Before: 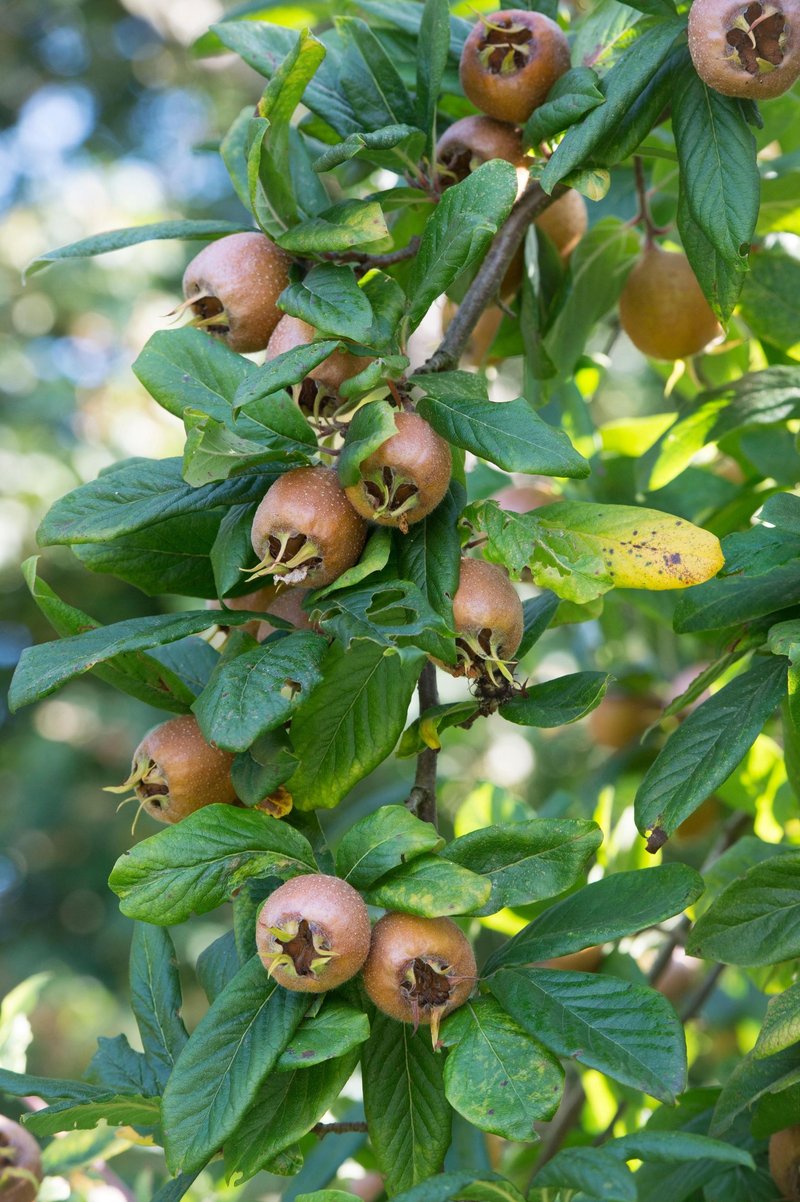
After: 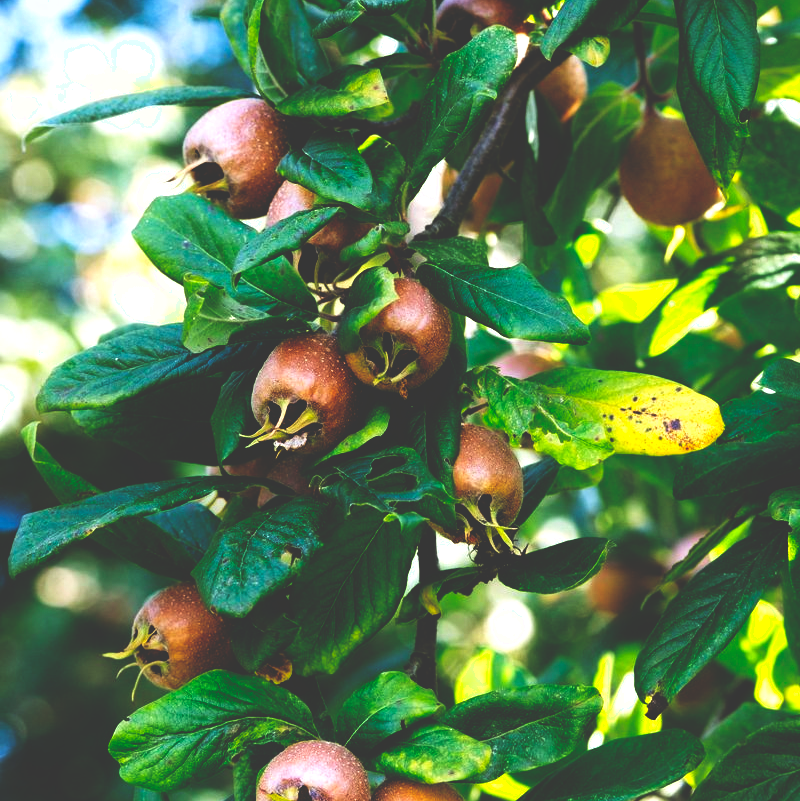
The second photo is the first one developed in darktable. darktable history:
base curve: curves: ch0 [(0, 0.036) (0.083, 0.04) (0.804, 1)], preserve colors none
crop: top 11.166%, bottom 22.168%
color correction: highlights a* -0.137, highlights b* 0.137
exposure: exposure 0.29 EV, compensate highlight preservation false
